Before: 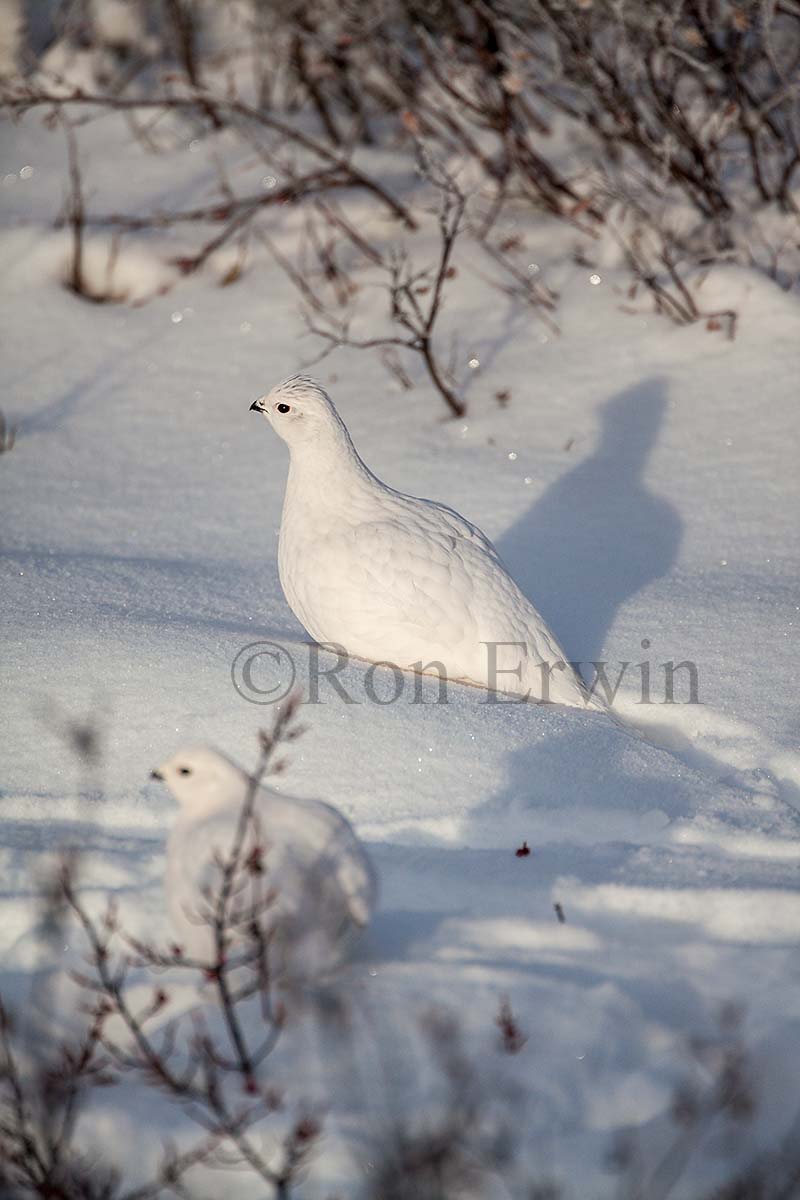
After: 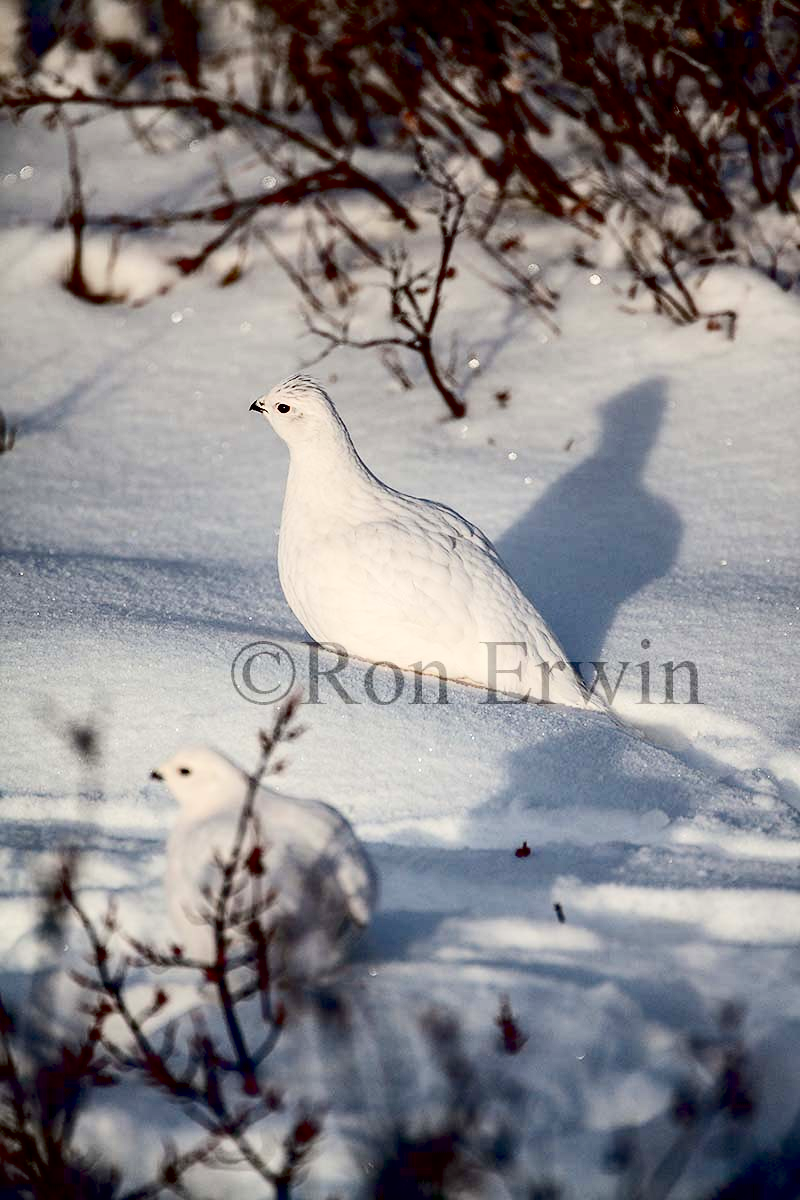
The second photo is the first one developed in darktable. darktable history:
exposure: black level correction 0.056, compensate highlight preservation false
contrast brightness saturation: contrast 0.28
